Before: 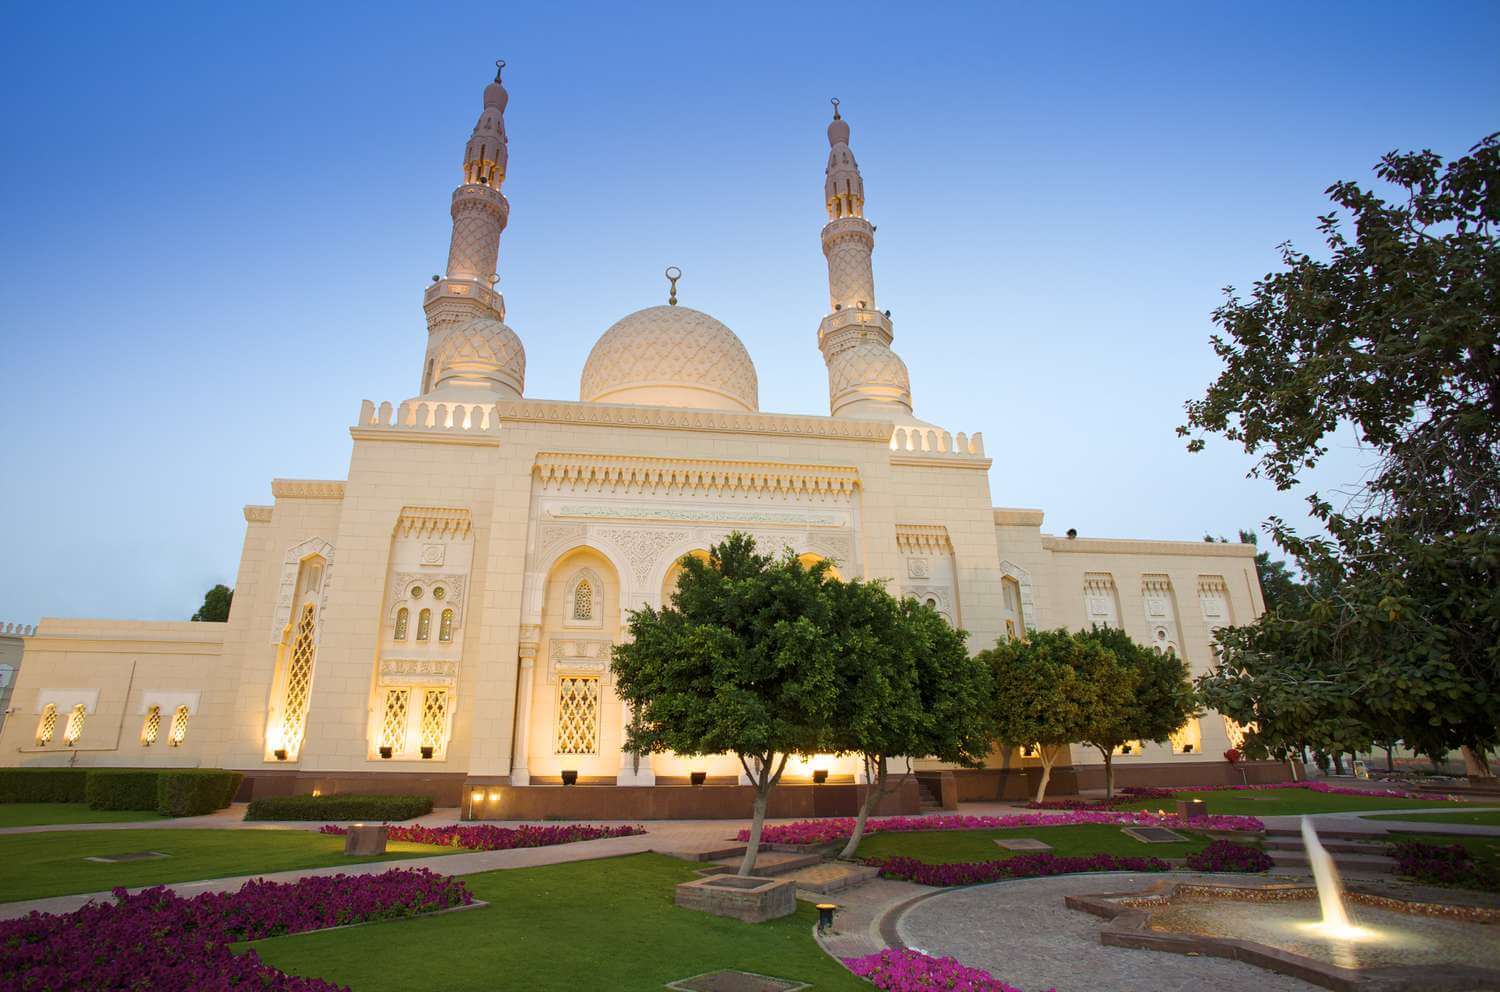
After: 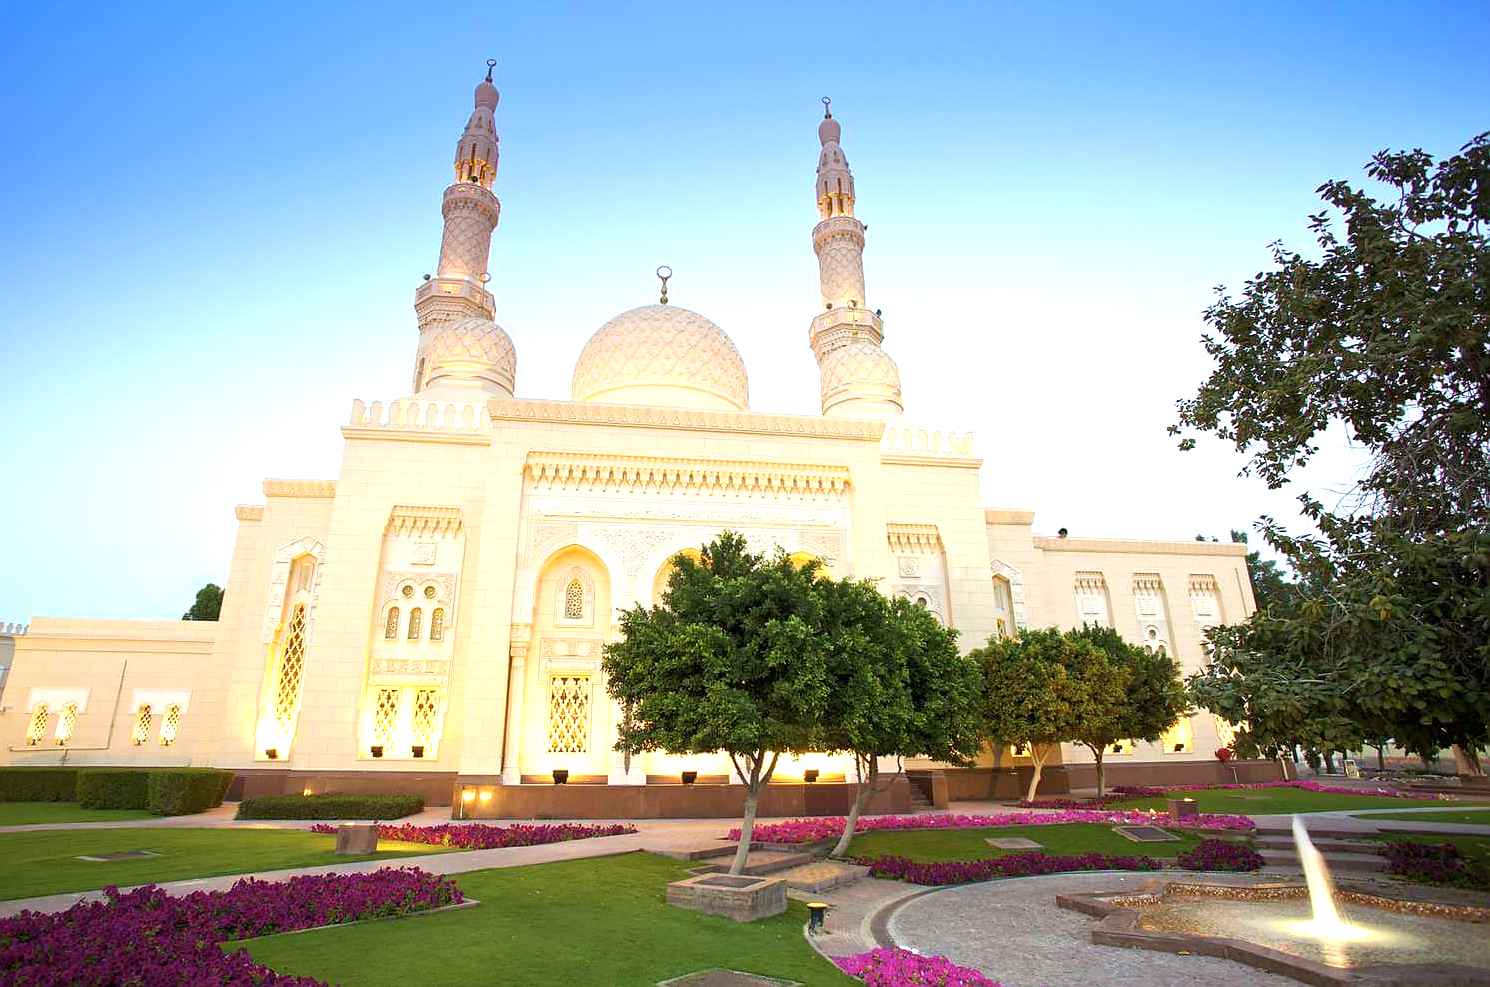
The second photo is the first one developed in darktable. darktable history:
sharpen: radius 1, threshold 1
crop and rotate: left 0.614%, top 0.179%, bottom 0.309%
exposure: black level correction 0.001, exposure 0.955 EV, compensate exposure bias true, compensate highlight preservation false
